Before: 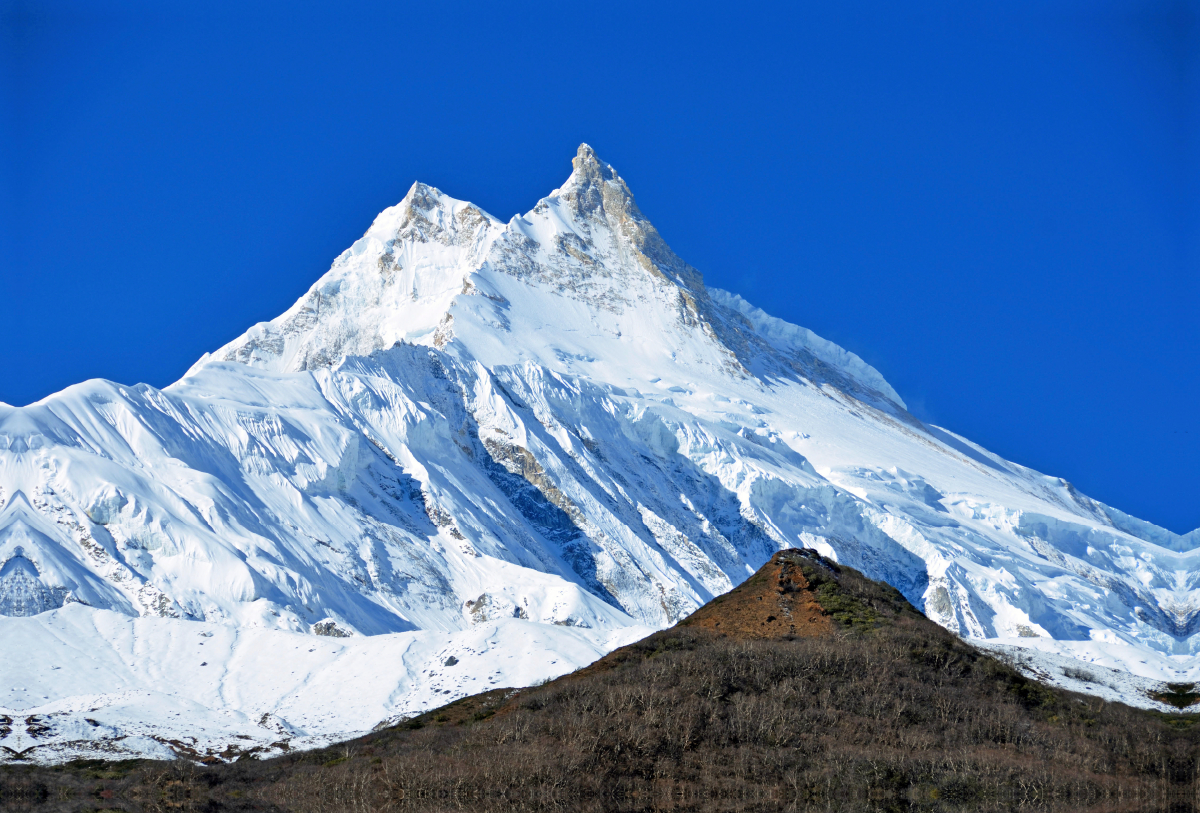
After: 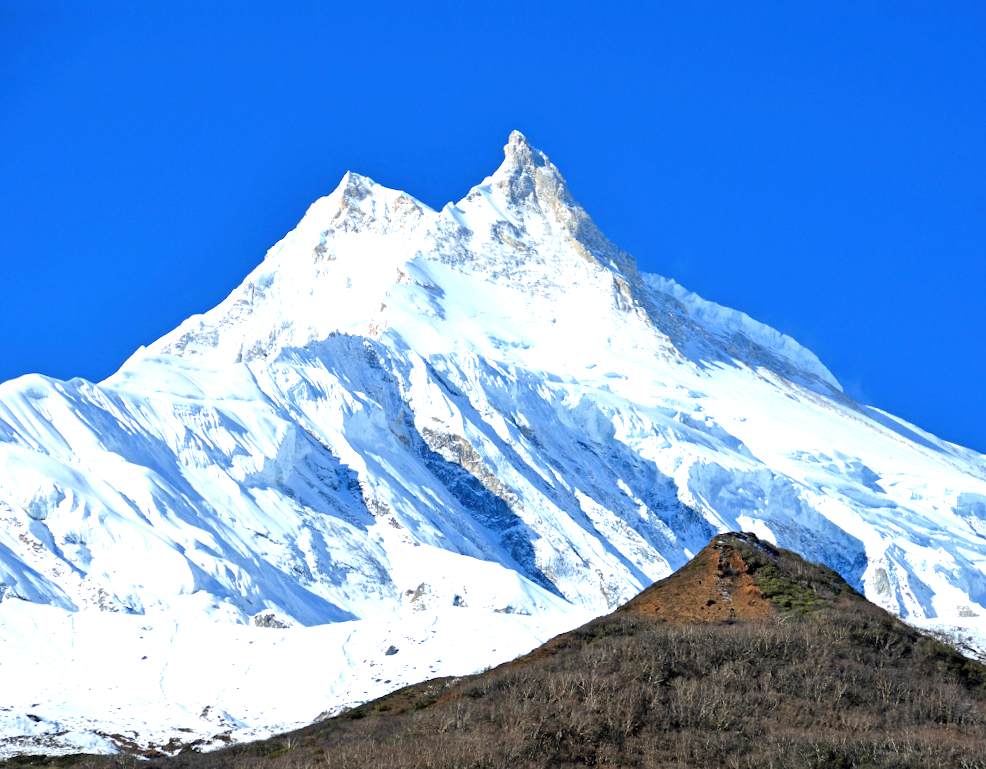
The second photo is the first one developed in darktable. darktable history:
crop and rotate: angle 0.964°, left 4.264%, top 0.428%, right 11.527%, bottom 2.541%
exposure: black level correction 0, exposure 0.7 EV, compensate highlight preservation false
